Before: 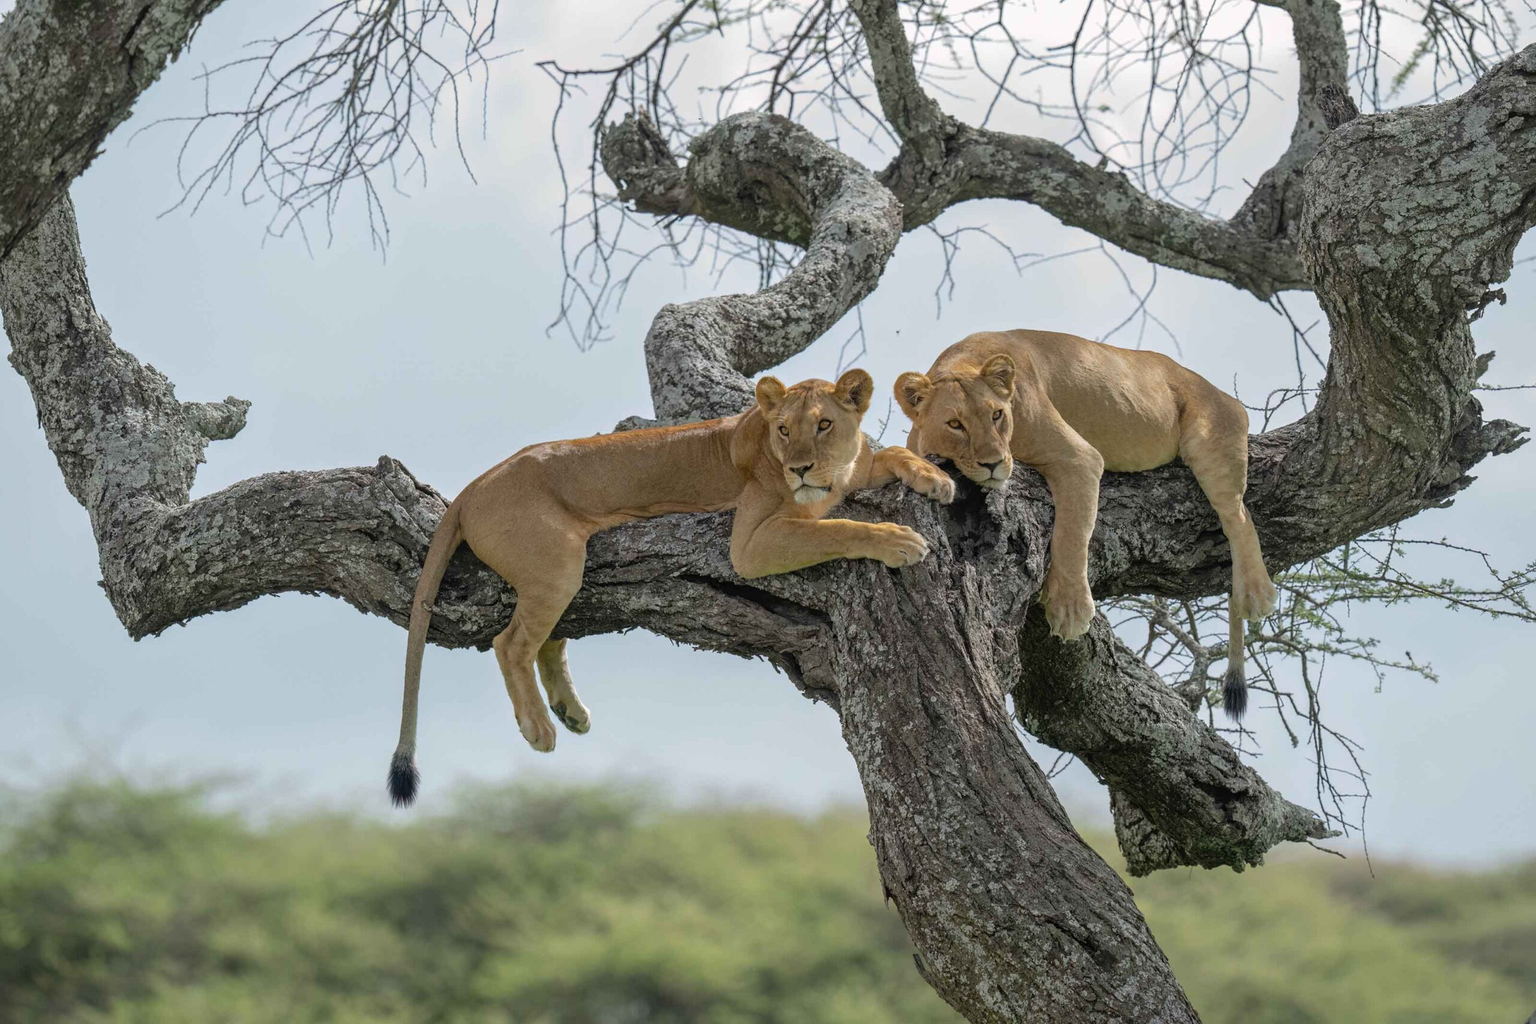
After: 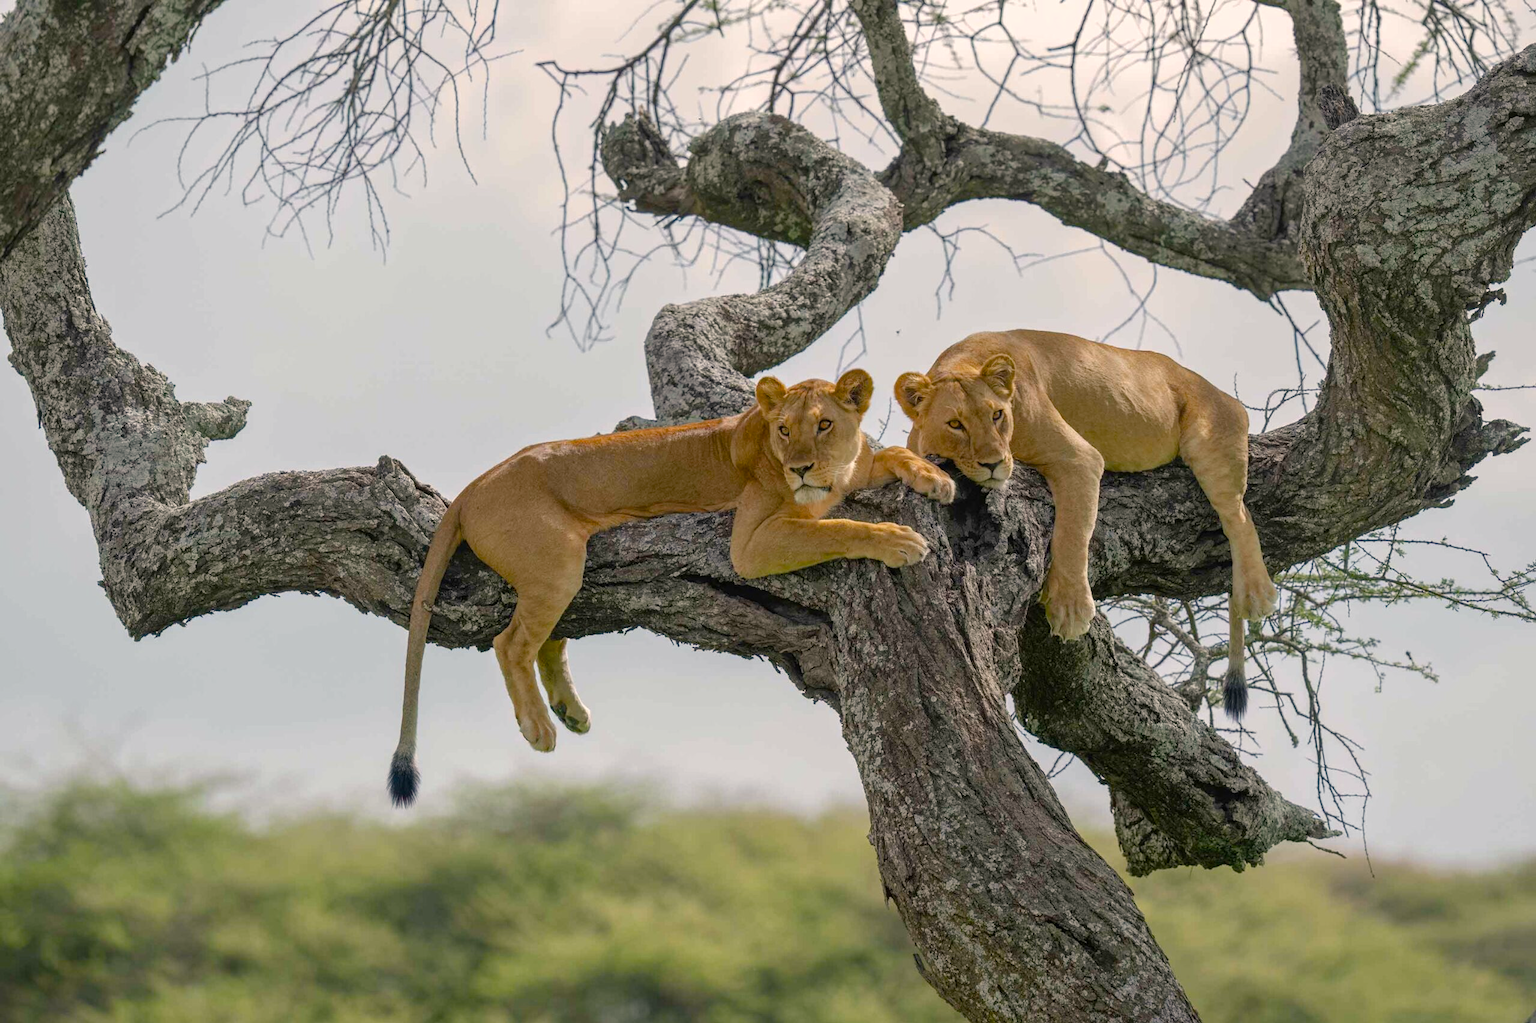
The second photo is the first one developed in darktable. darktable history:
color balance rgb: highlights gain › chroma 3.042%, highlights gain › hue 60.16°, linear chroma grading › global chroma 0.513%, perceptual saturation grading › global saturation 20%, perceptual saturation grading › highlights -25.029%, perceptual saturation grading › shadows 49.988%
